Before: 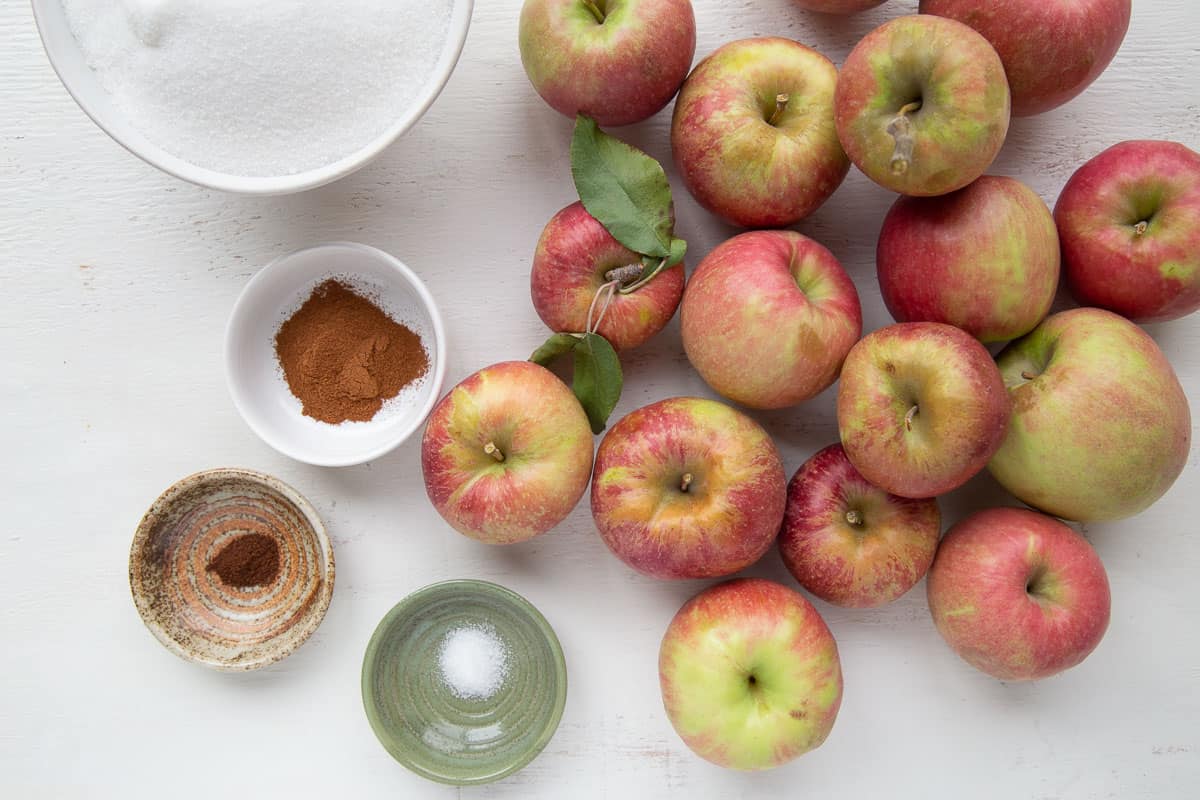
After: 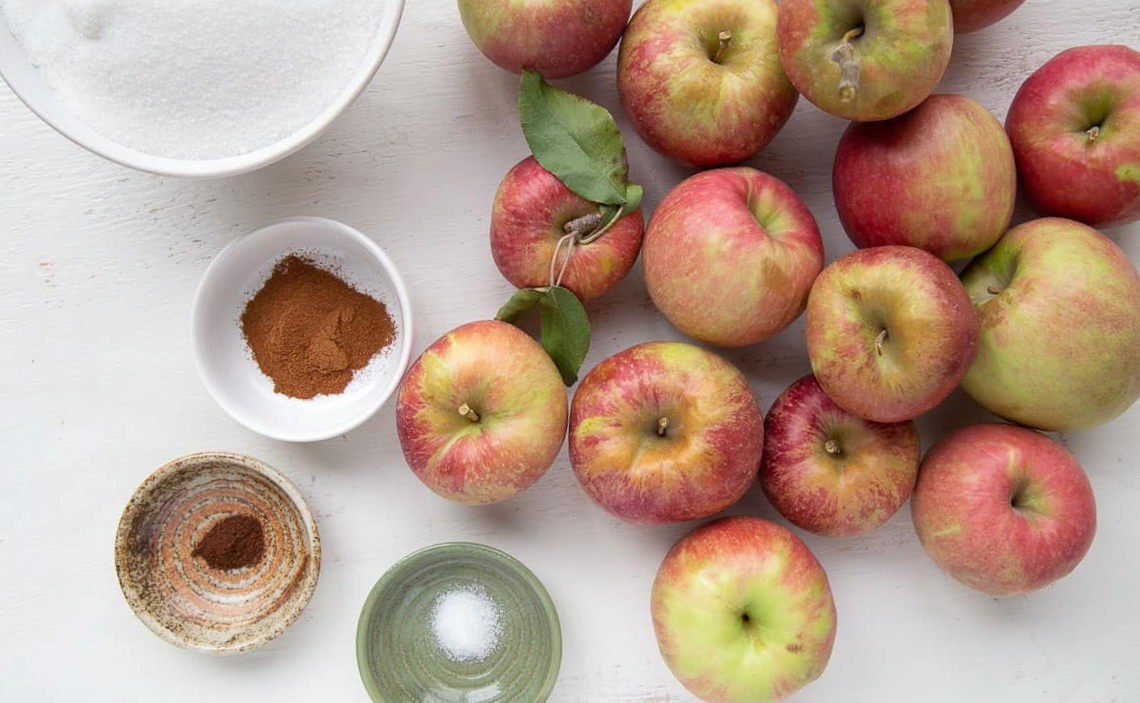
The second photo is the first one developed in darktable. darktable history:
shadows and highlights: shadows -10, white point adjustment 1.5, highlights 10
rotate and perspective: rotation -5°, crop left 0.05, crop right 0.952, crop top 0.11, crop bottom 0.89
